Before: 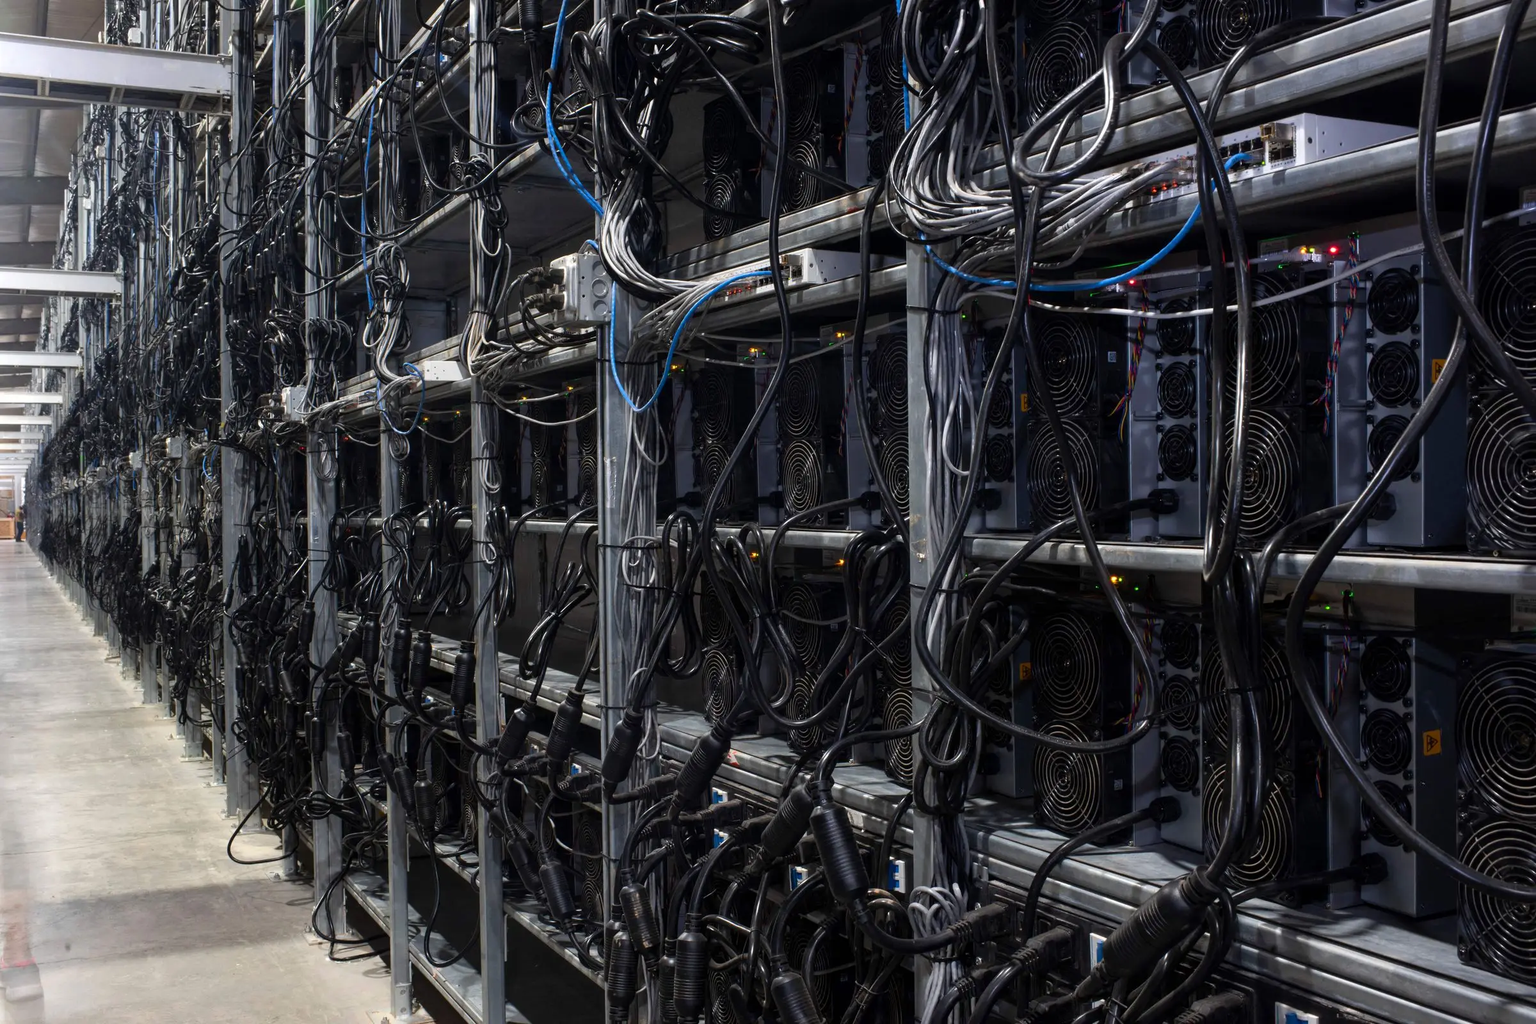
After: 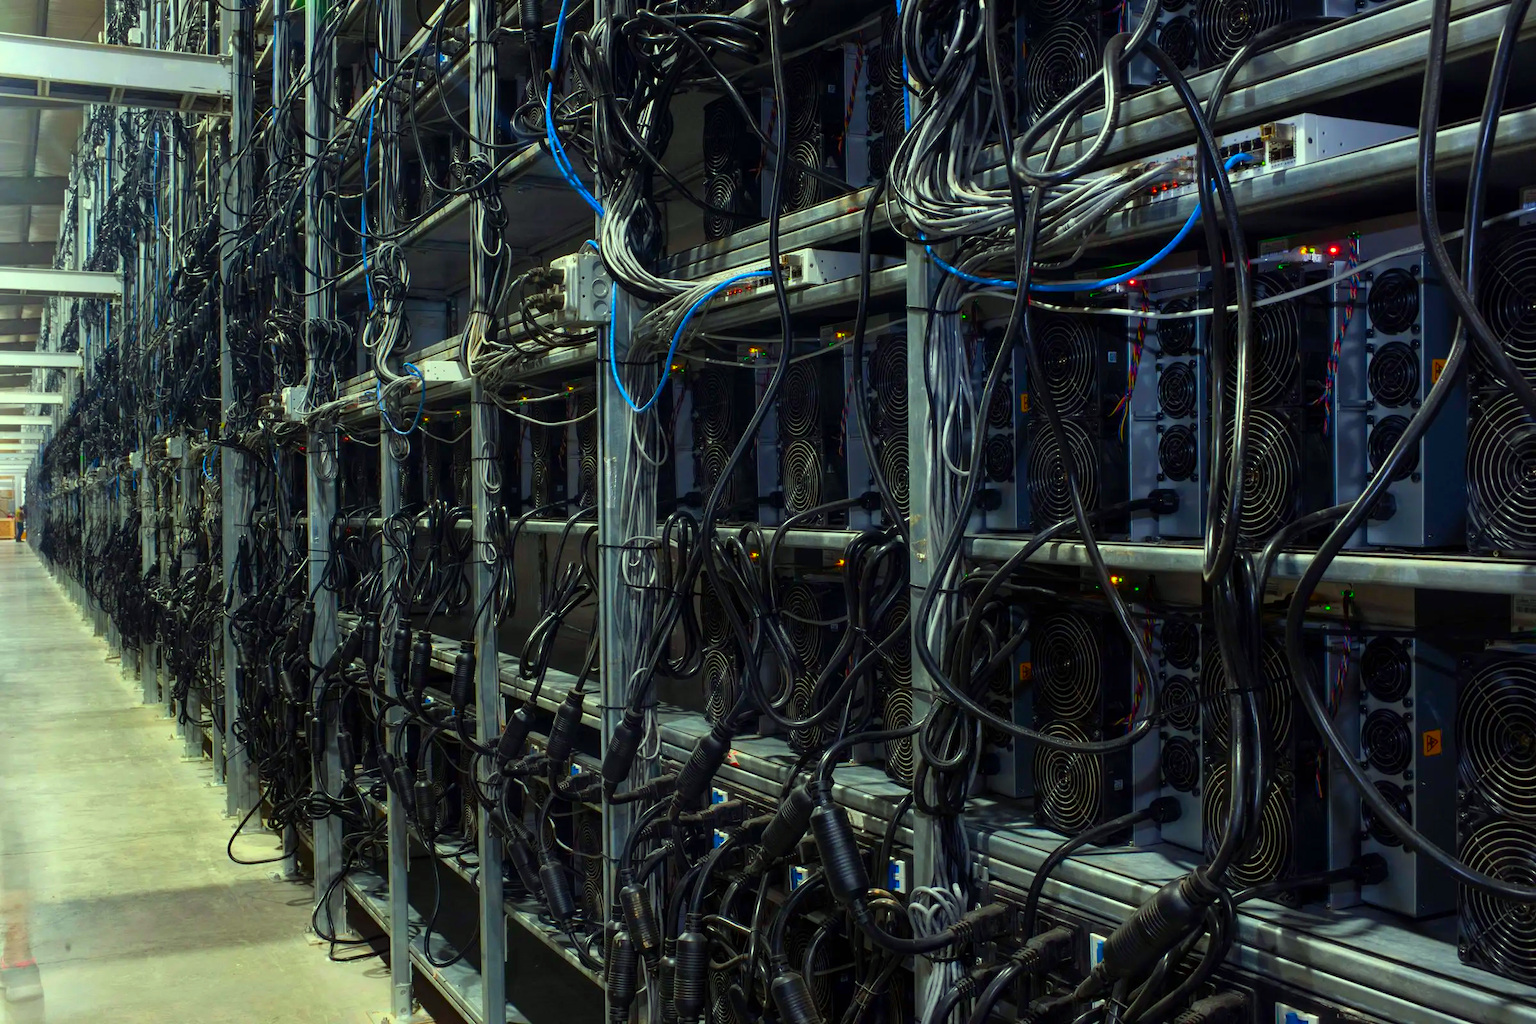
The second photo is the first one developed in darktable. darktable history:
color correction: highlights a* -10.9, highlights b* 9.94, saturation 1.72
